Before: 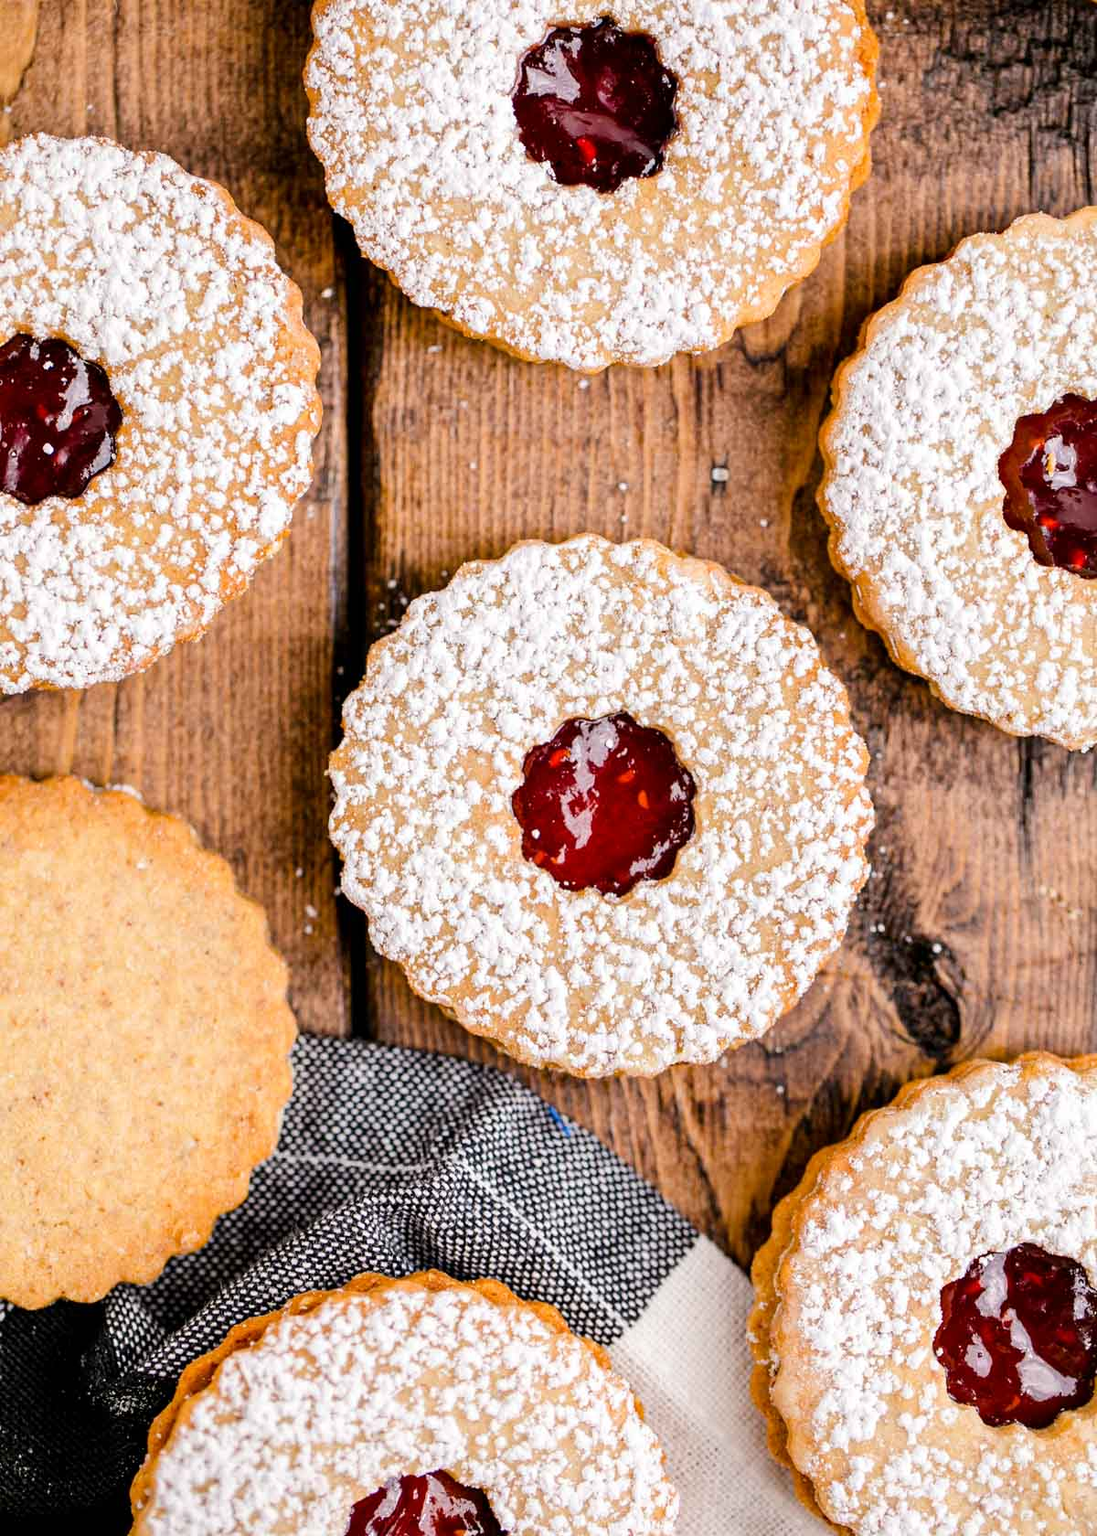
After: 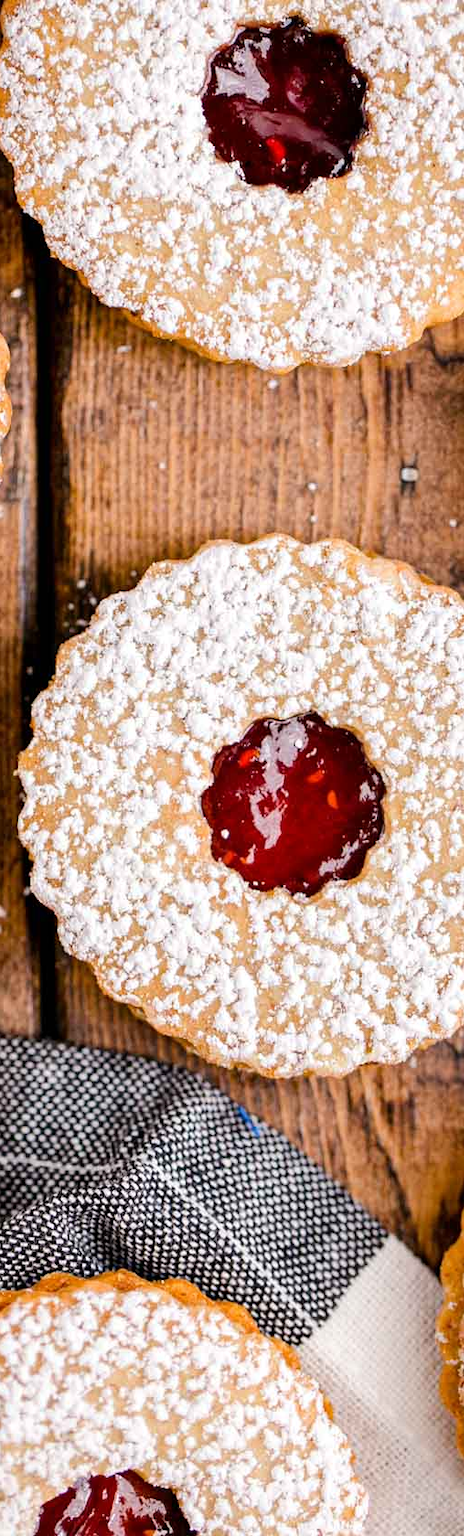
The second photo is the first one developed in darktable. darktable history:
crop: left 28.397%, right 29.25%
tone equalizer: edges refinement/feathering 500, mask exposure compensation -1.57 EV, preserve details no
